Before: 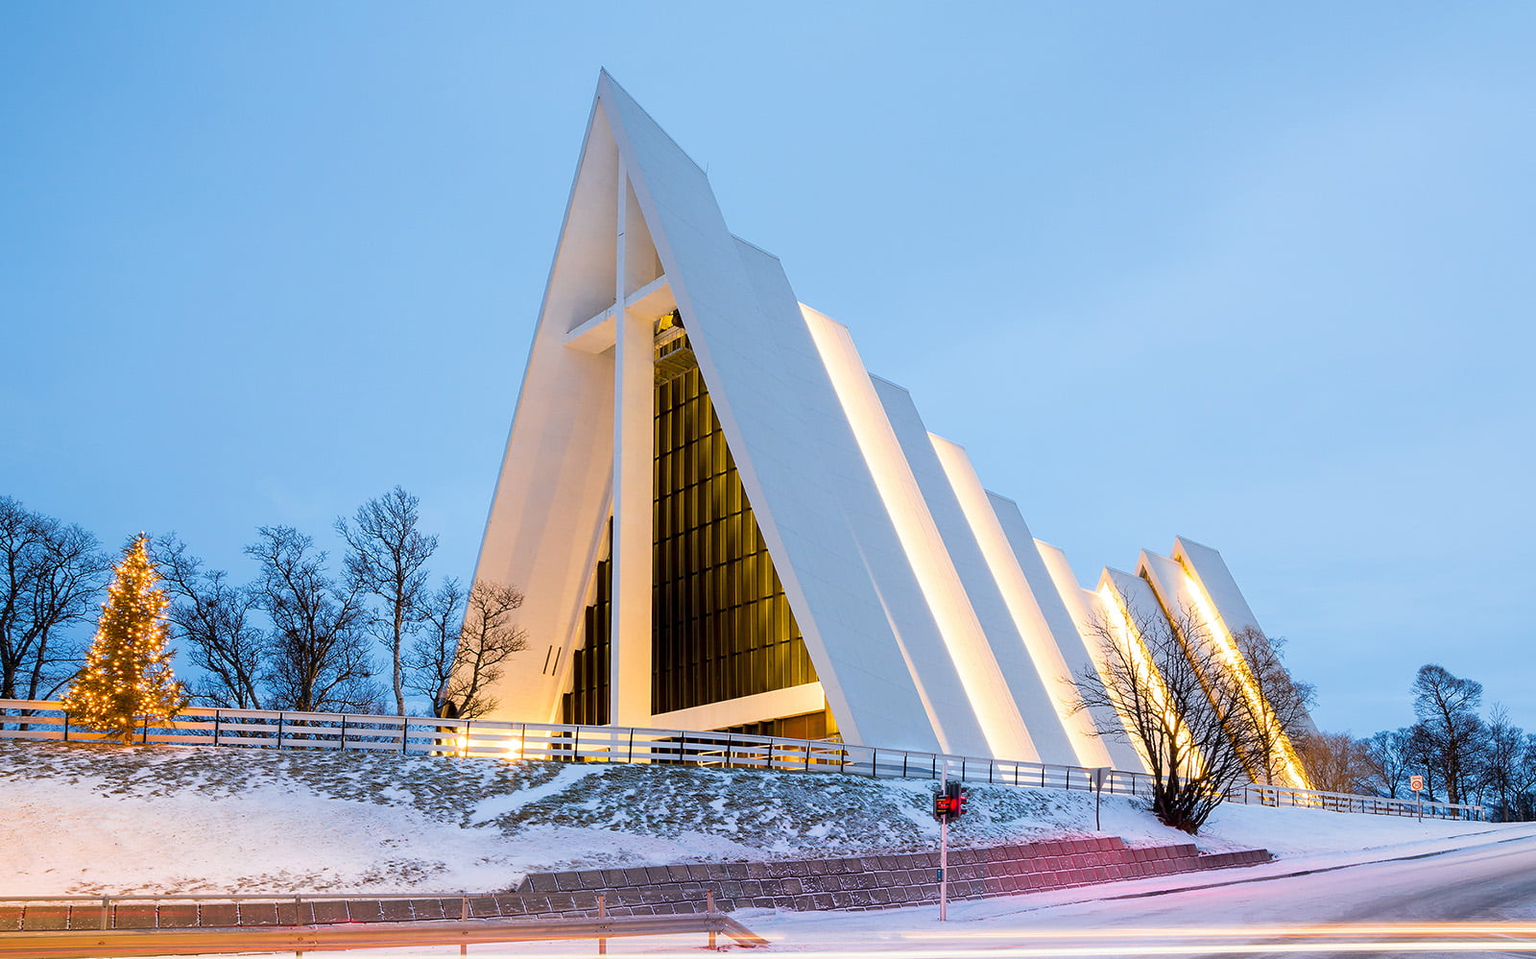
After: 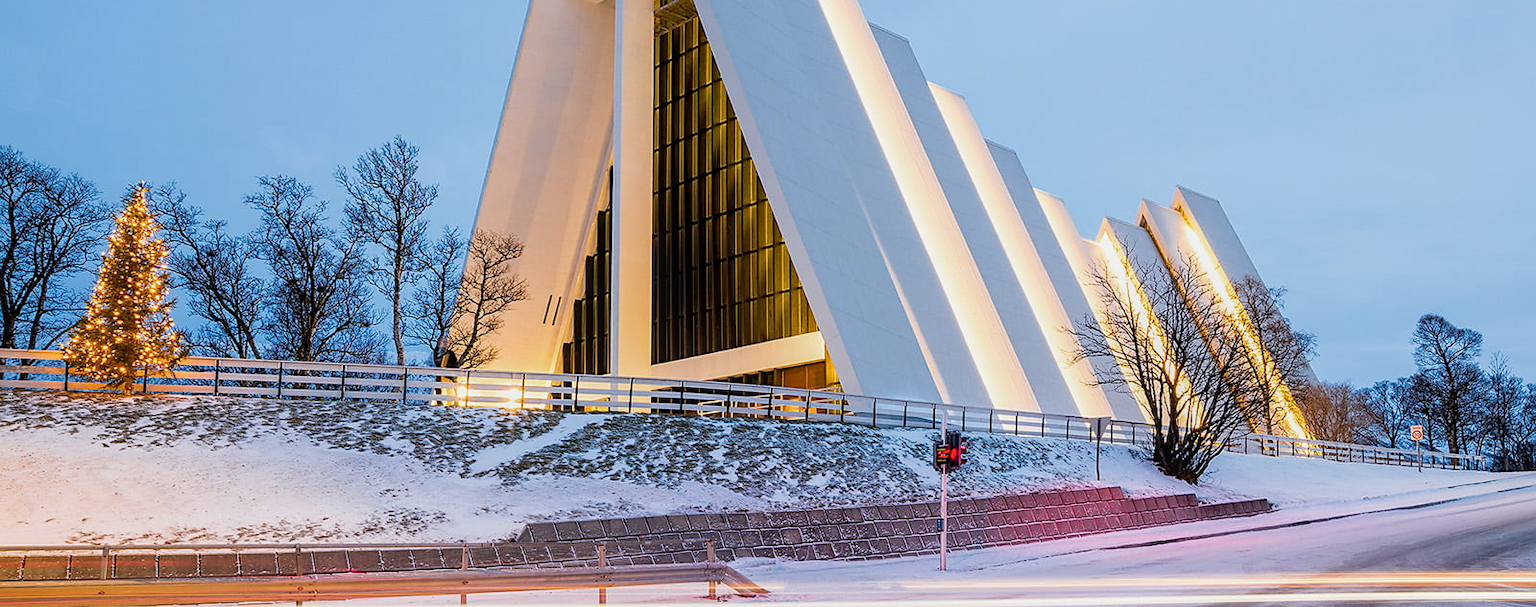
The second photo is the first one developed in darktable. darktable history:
sharpen: radius 1.873, amount 0.398, threshold 1.645
crop and rotate: top 36.622%
filmic rgb: black relative exposure -11.3 EV, white relative exposure 3.22 EV, threshold 5.96 EV, hardness 6.75, enable highlight reconstruction true
local contrast: on, module defaults
